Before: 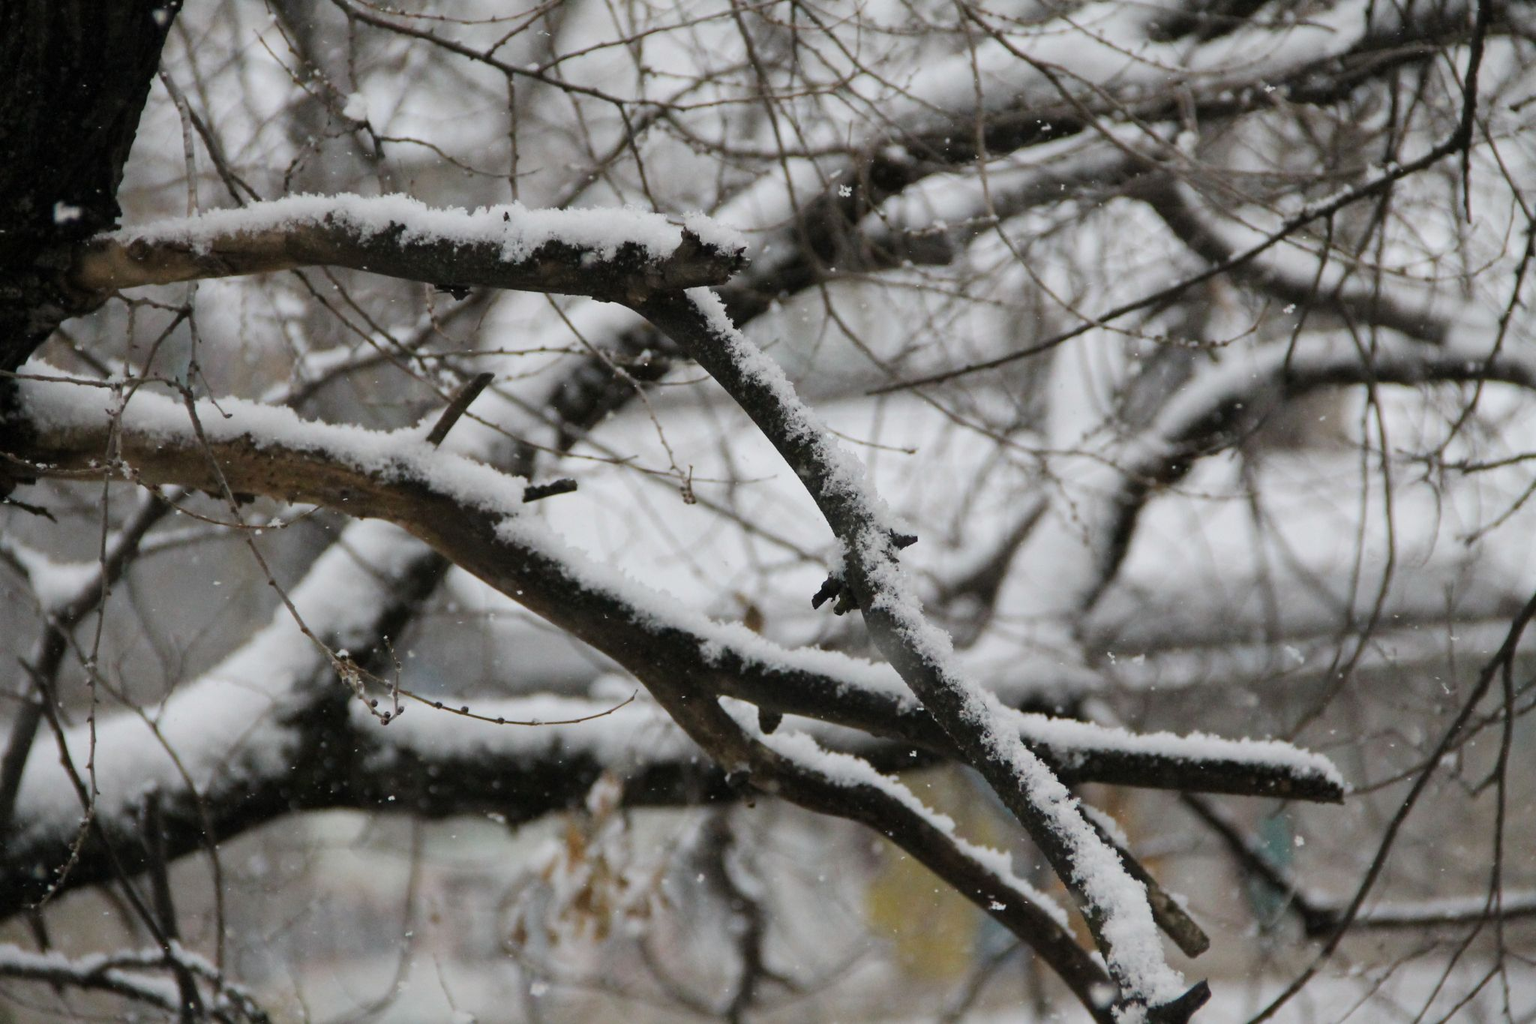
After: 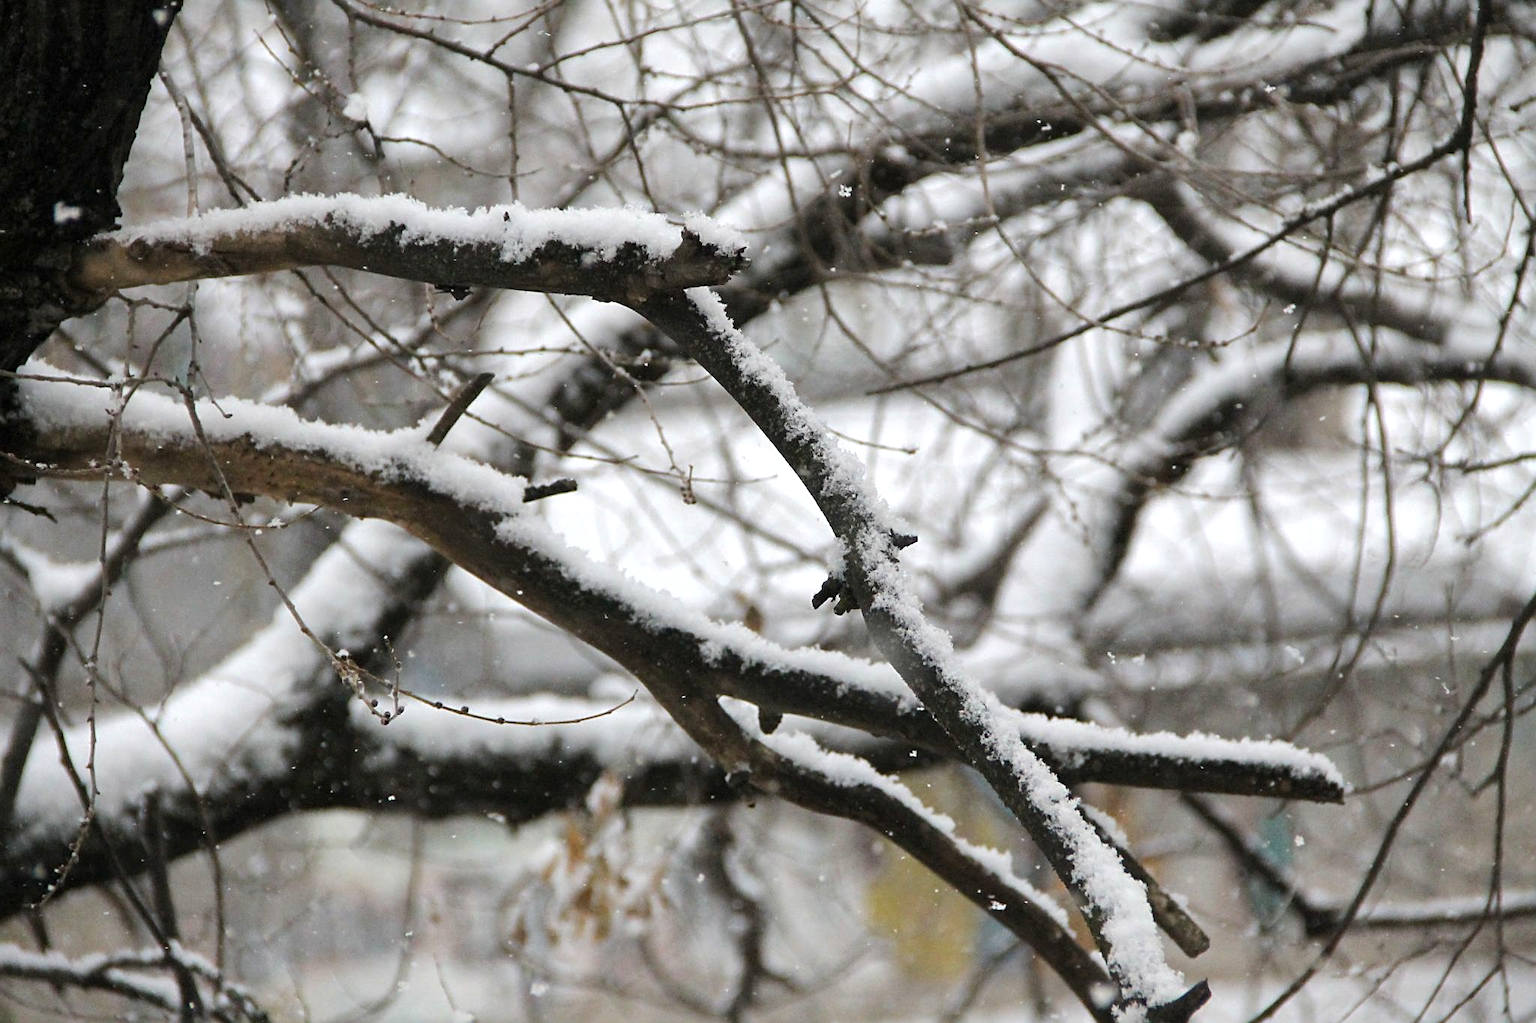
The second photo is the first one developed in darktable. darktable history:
shadows and highlights: shadows 10, white point adjustment 1, highlights -40
exposure: exposure 0.559 EV, compensate highlight preservation false
sharpen: on, module defaults
